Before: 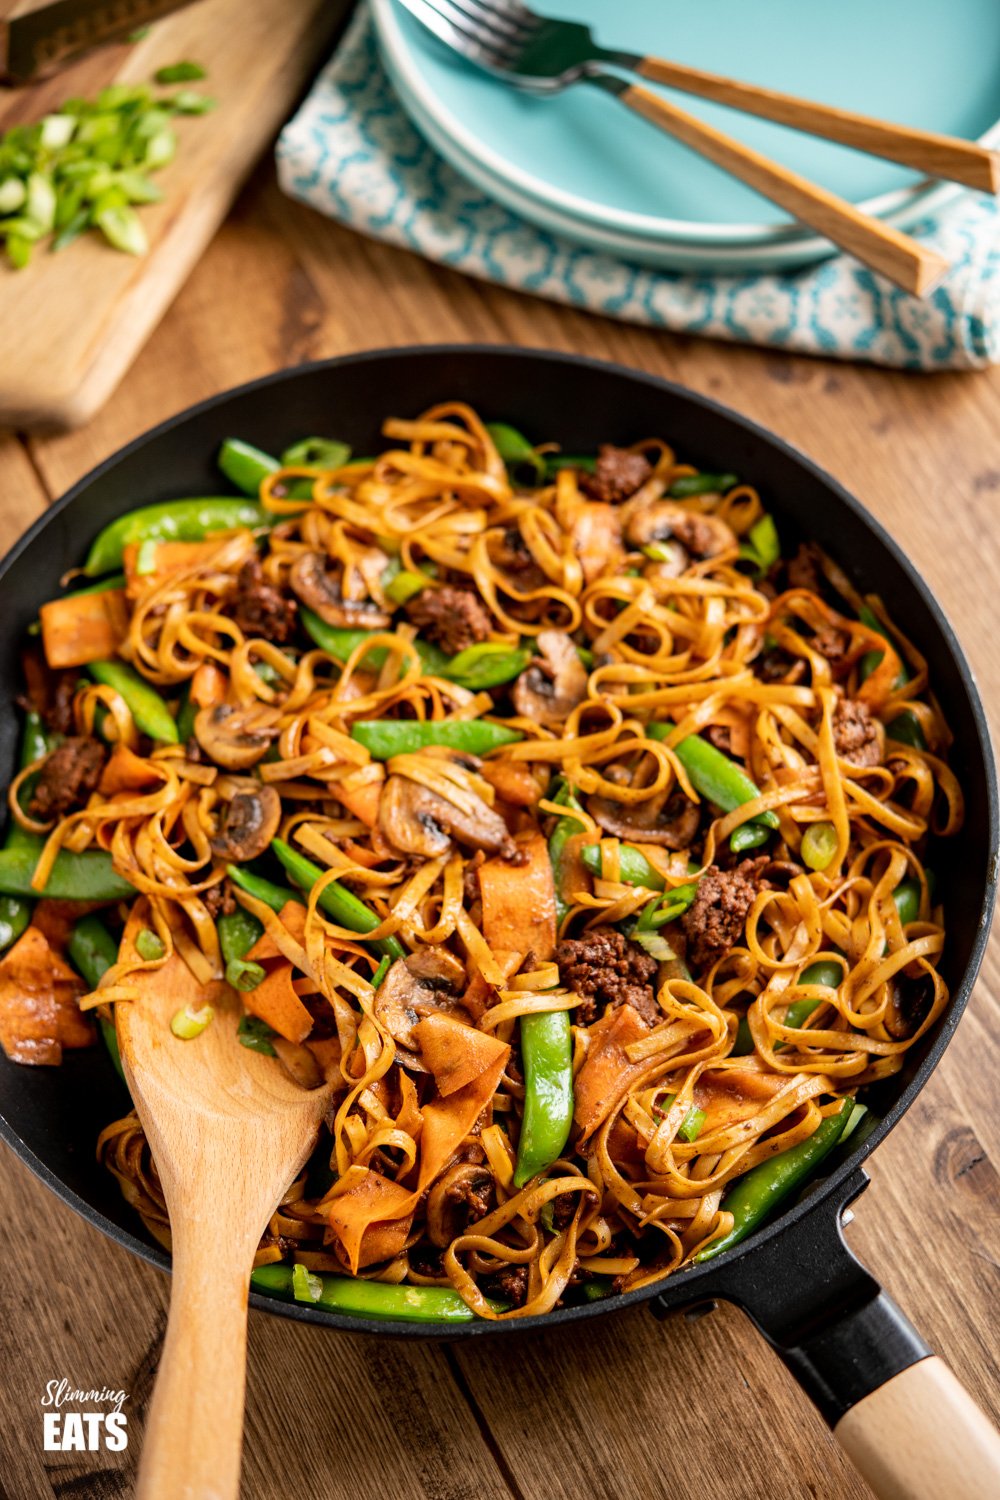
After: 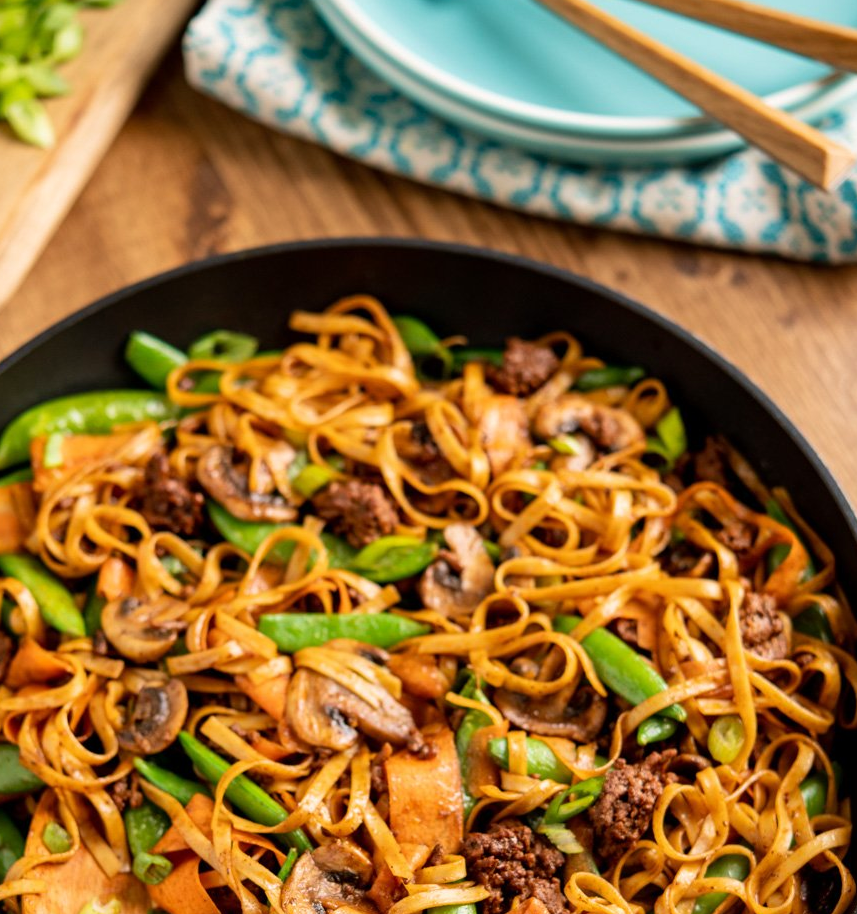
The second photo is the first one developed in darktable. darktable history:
velvia: strength 16.59%
crop and rotate: left 9.322%, top 7.172%, right 4.879%, bottom 31.861%
